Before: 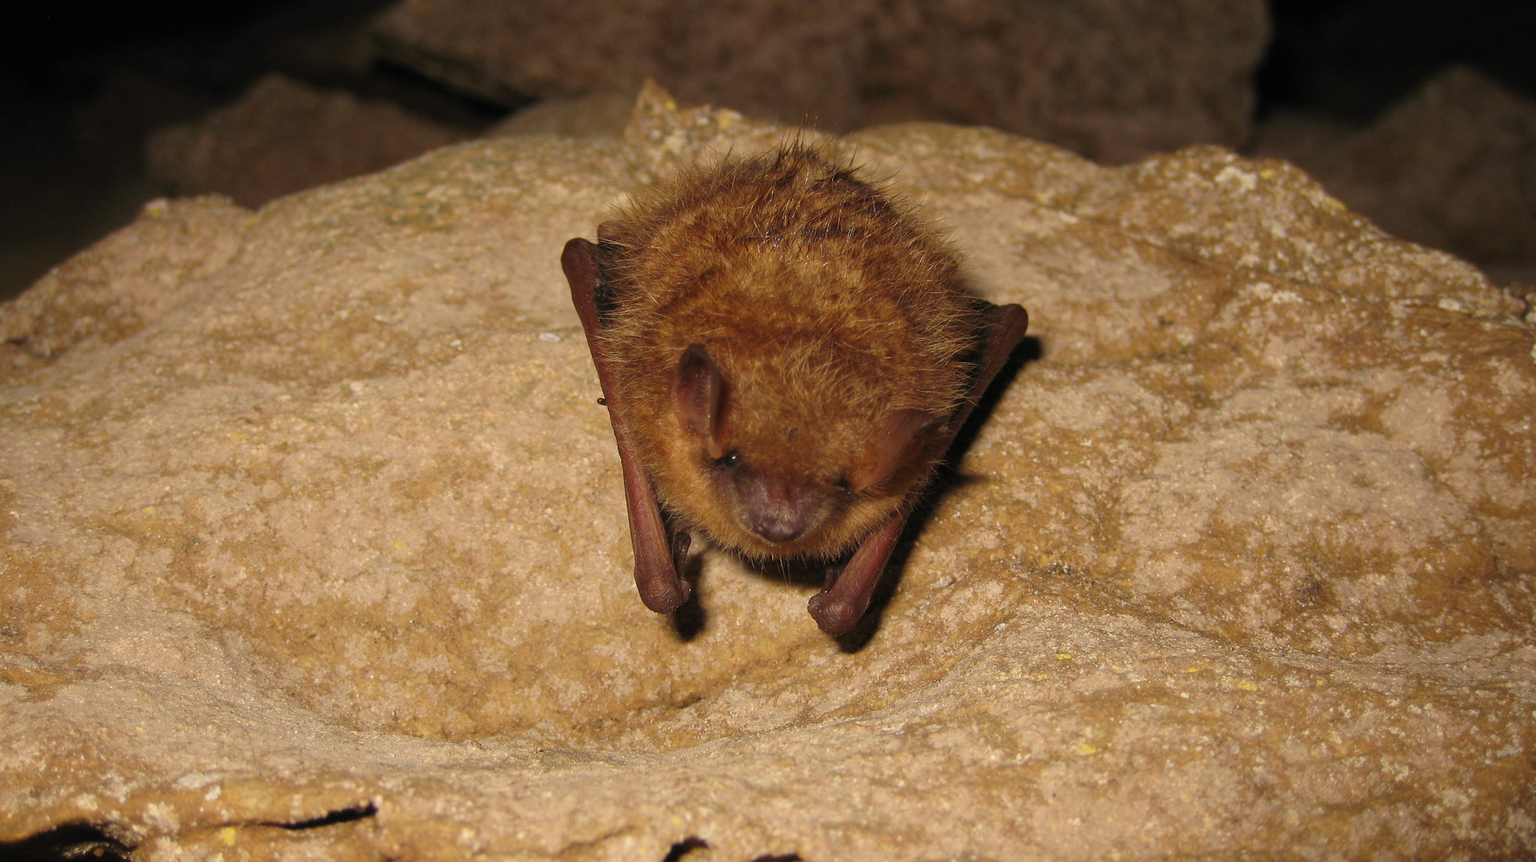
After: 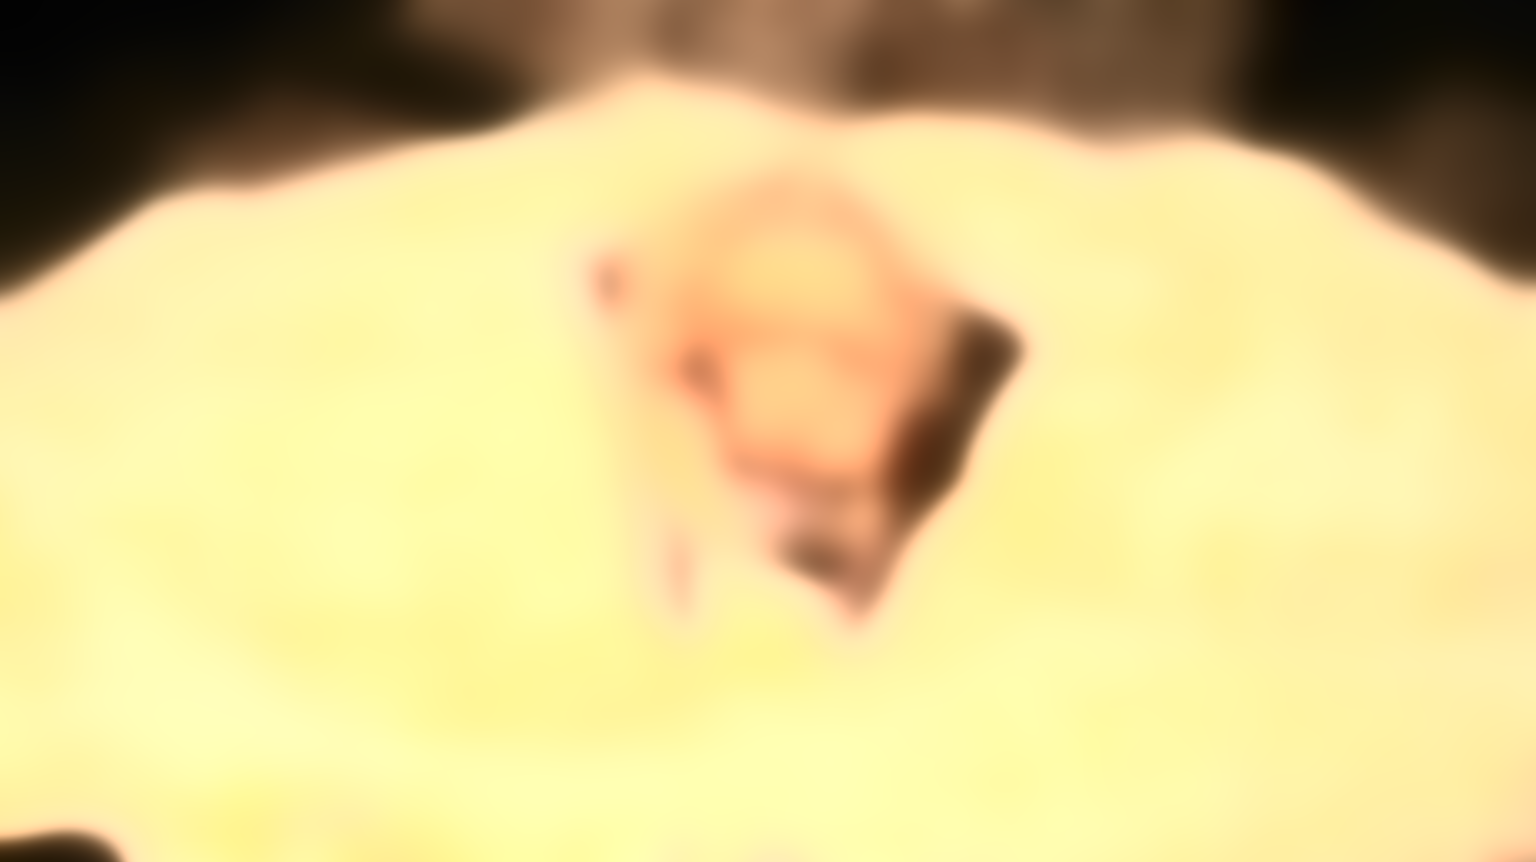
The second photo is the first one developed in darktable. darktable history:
lowpass: radius 31.92, contrast 1.72, brightness -0.98, saturation 0.94
exposure: black level correction 0, exposure 2.327 EV, compensate exposure bias true, compensate highlight preservation false
sharpen: on, module defaults
contrast brightness saturation: contrast 0.39, brightness 0.53
